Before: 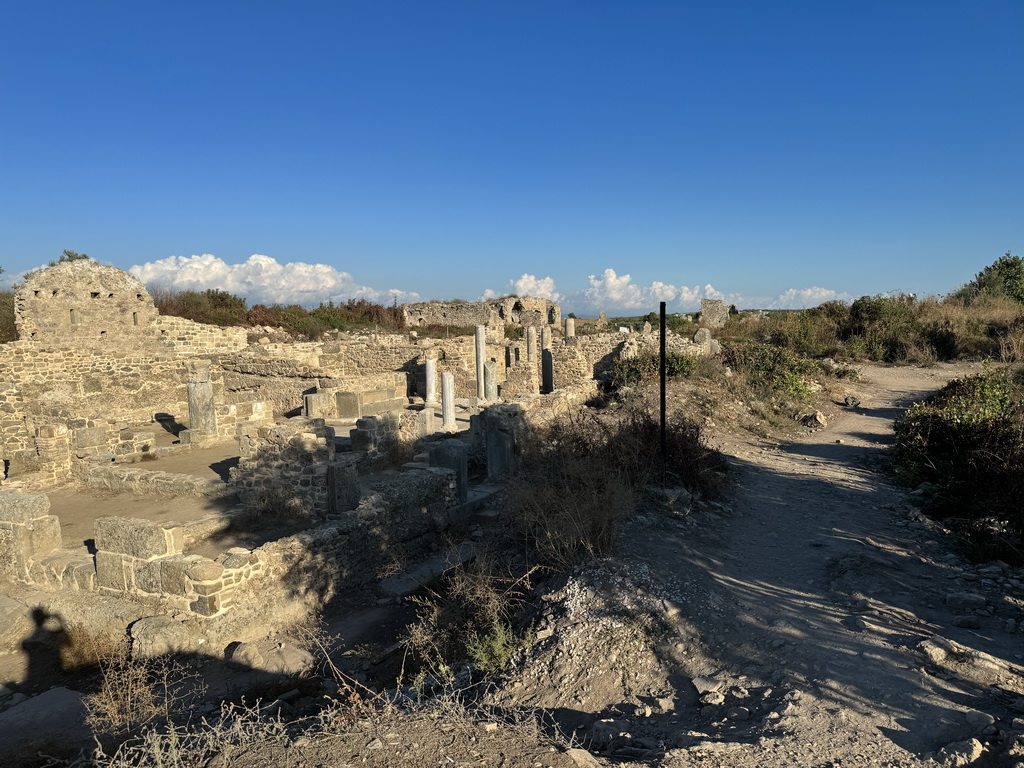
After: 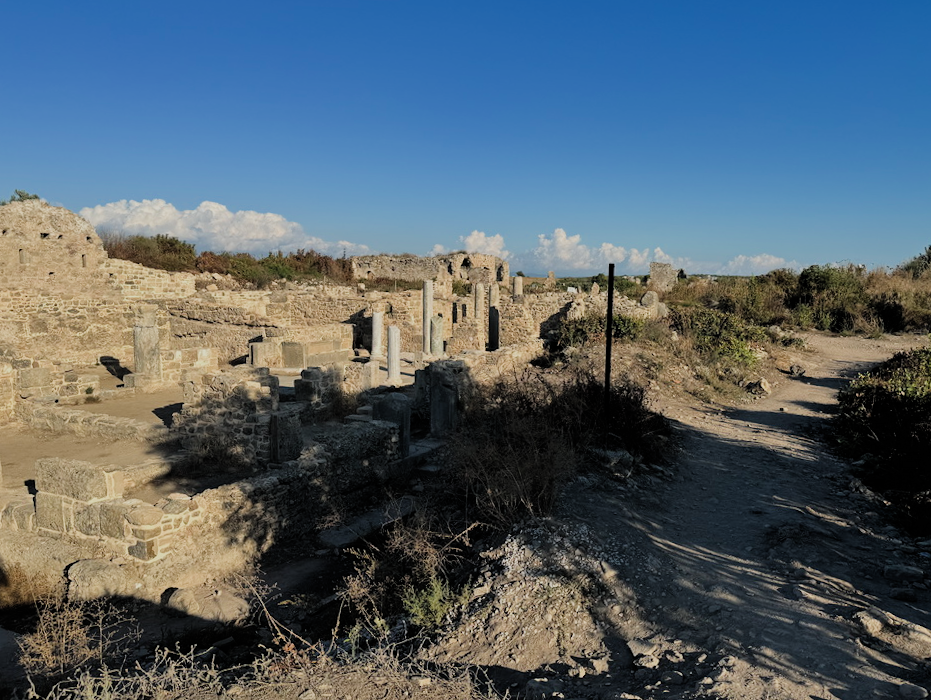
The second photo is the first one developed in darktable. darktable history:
crop and rotate: angle -2.11°, left 3.134%, top 3.699%, right 1.494%, bottom 0.644%
filmic rgb: black relative exposure -7.65 EV, white relative exposure 4.56 EV, hardness 3.61, add noise in highlights 0, color science v3 (2019), use custom middle-gray values true, contrast in highlights soft
